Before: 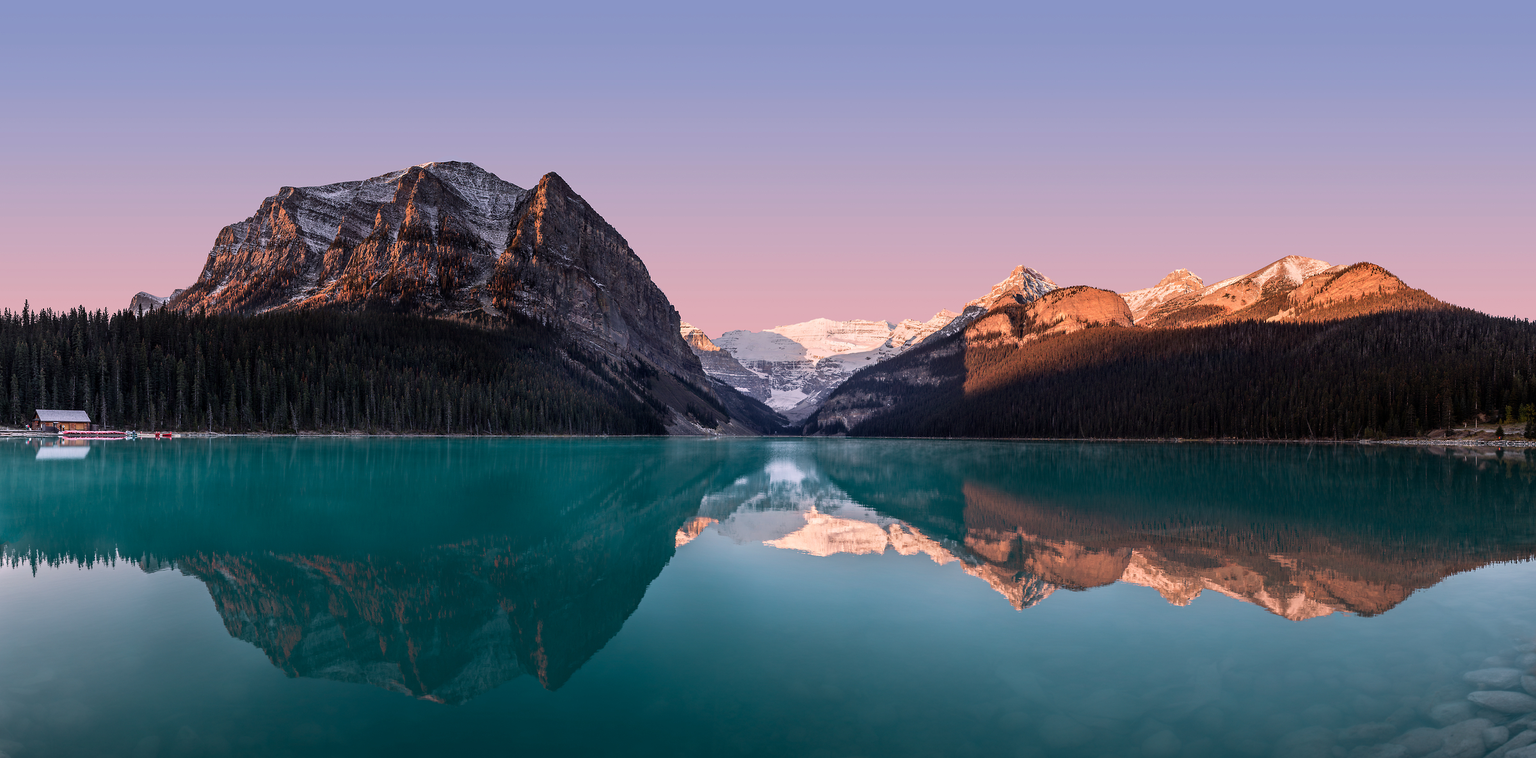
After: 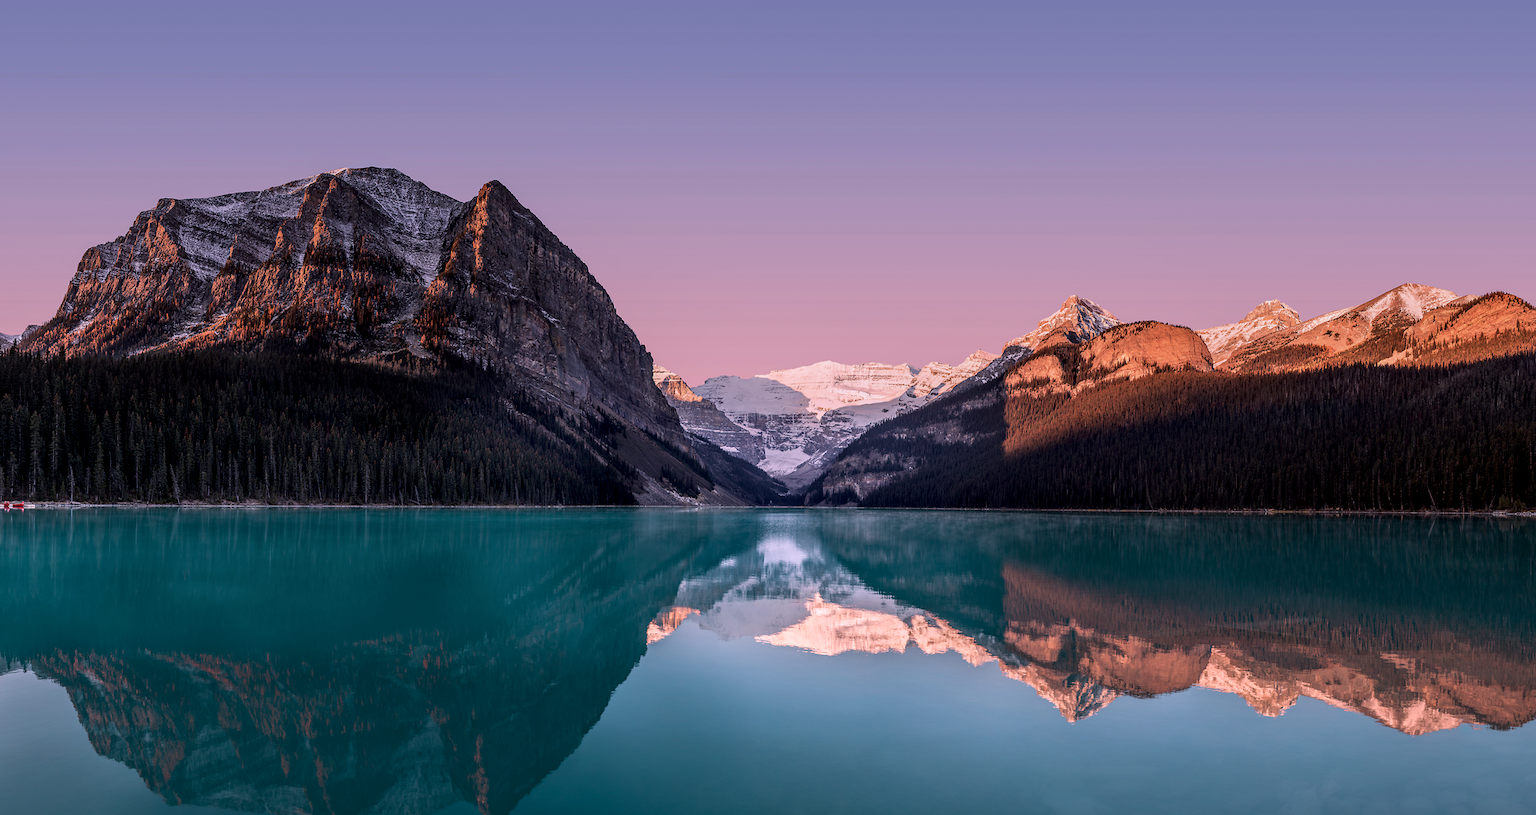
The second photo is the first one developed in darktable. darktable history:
local contrast: on, module defaults
white balance: red 1.05, blue 1.072
graduated density: rotation -0.352°, offset 57.64
crop: left 9.929%, top 3.475%, right 9.188%, bottom 9.529%
